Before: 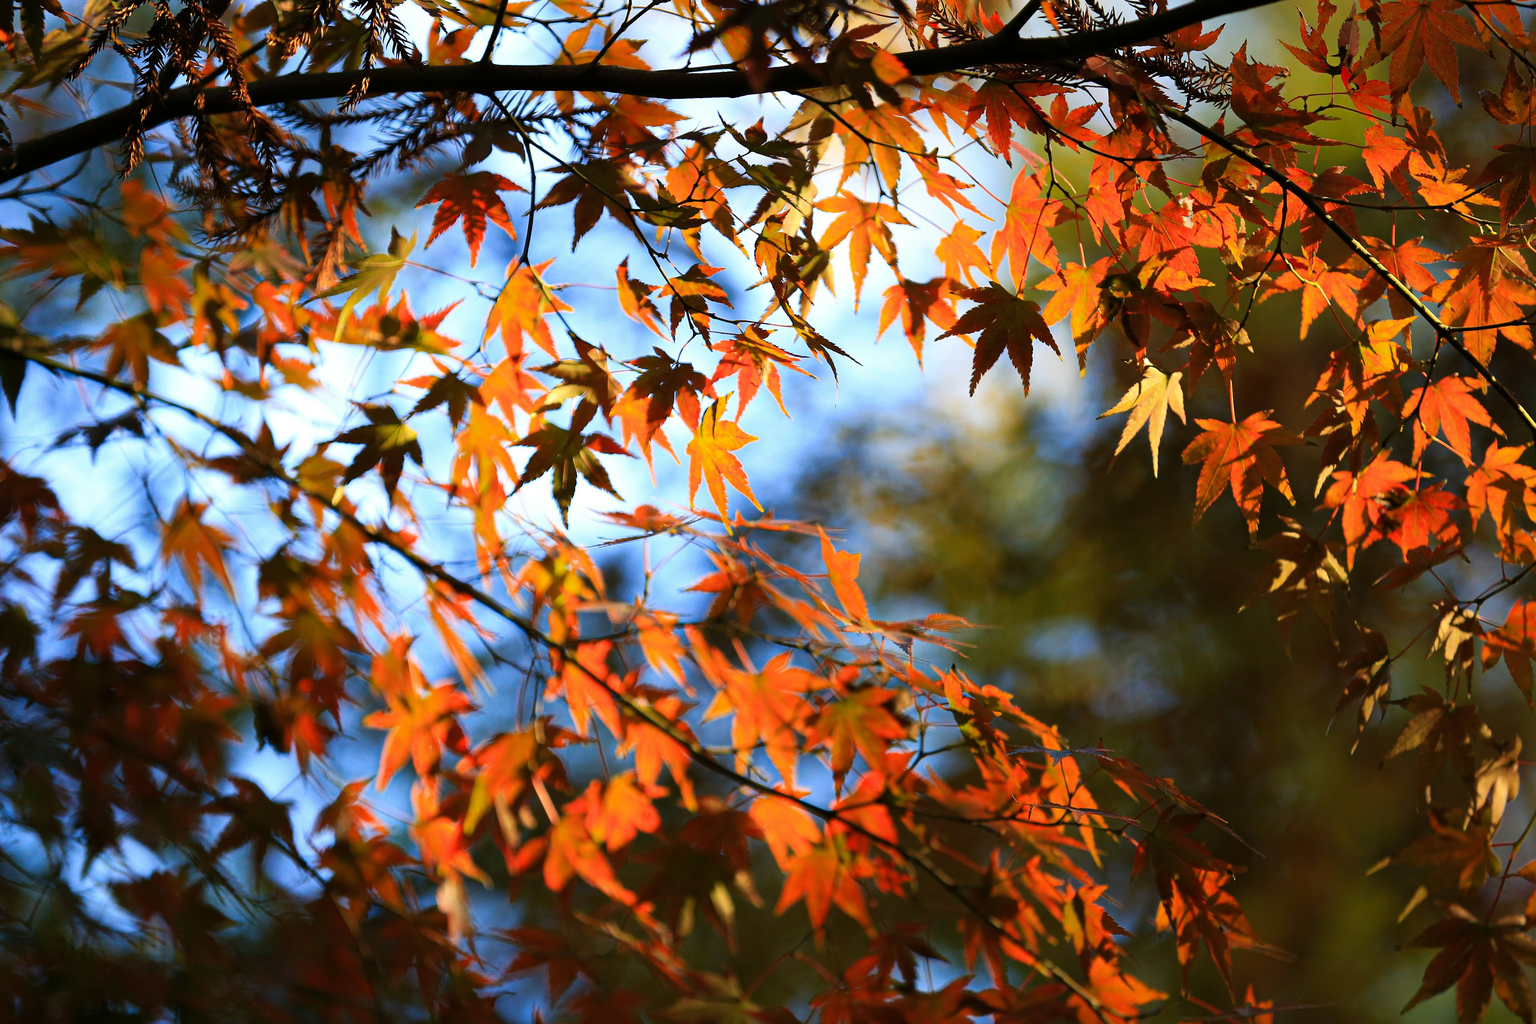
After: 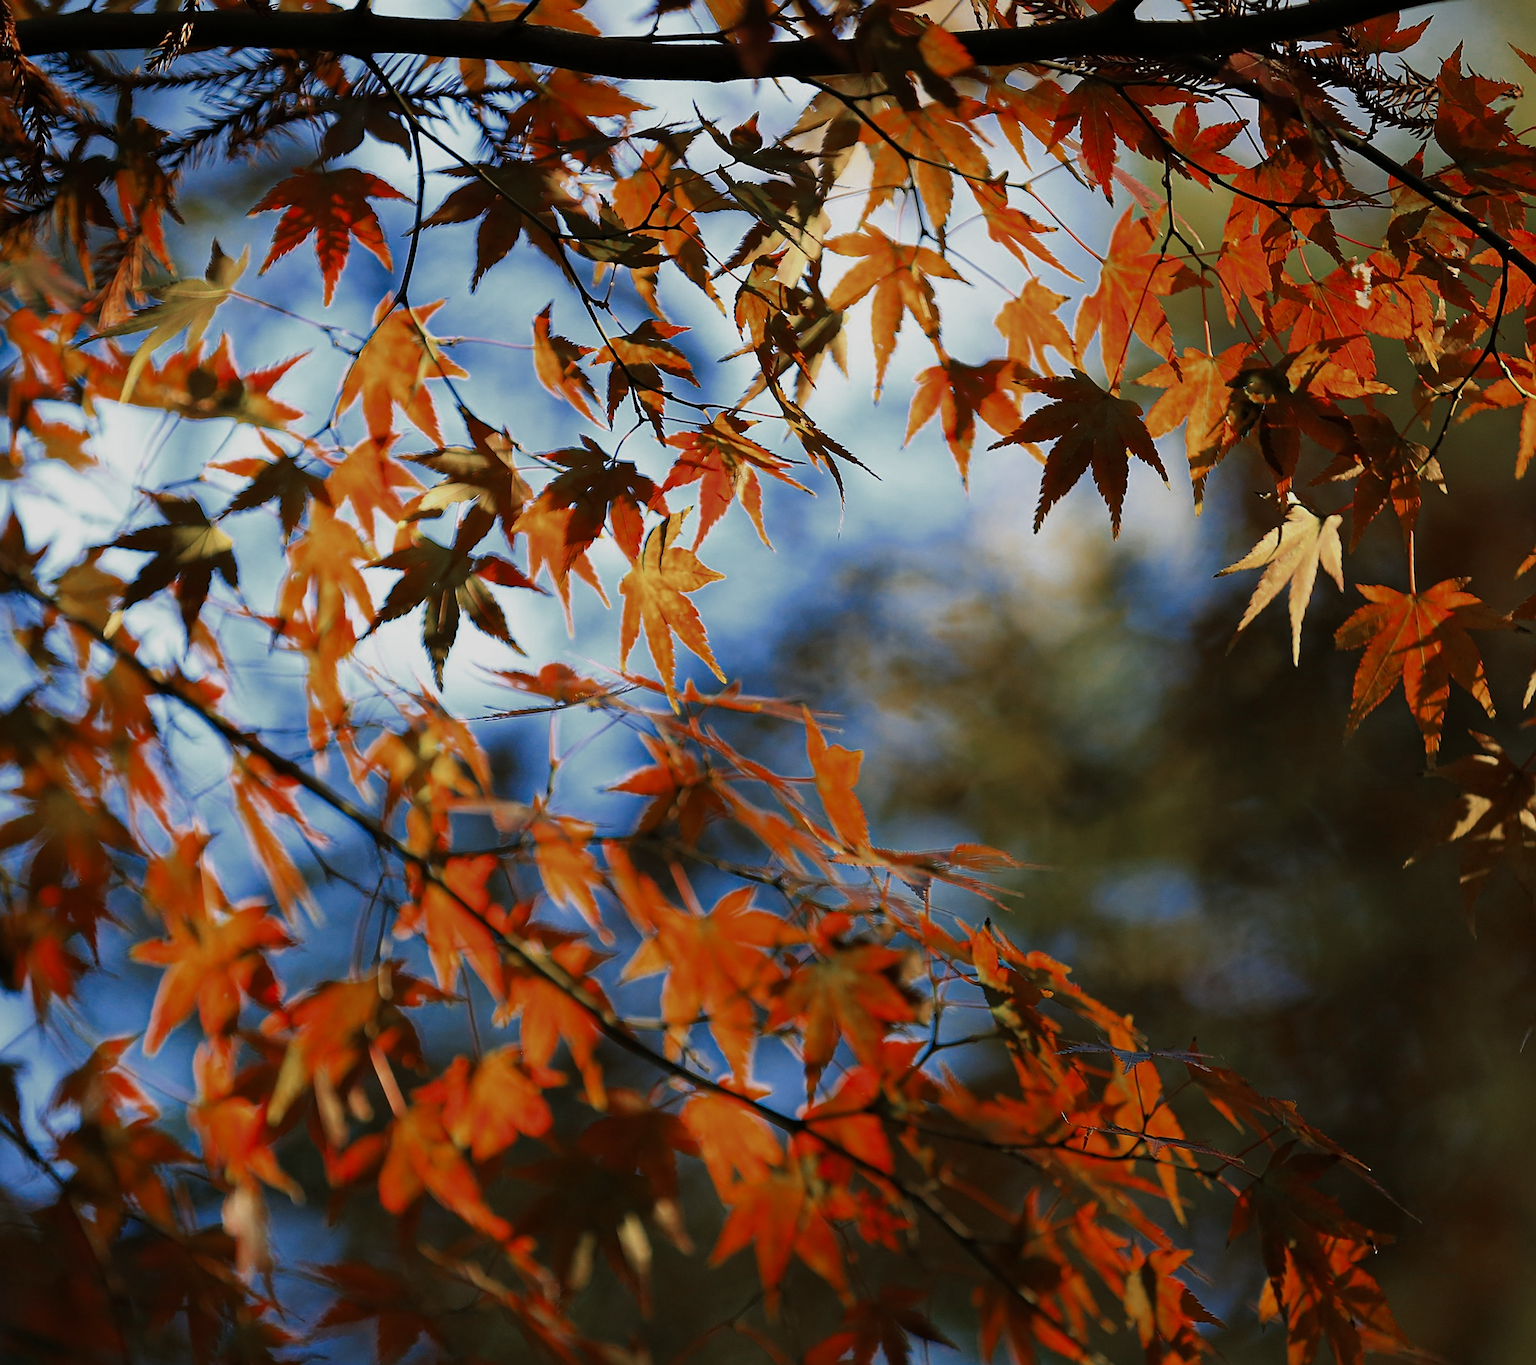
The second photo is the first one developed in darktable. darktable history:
crop and rotate: angle -3.27°, left 14.277%, top 0.028%, right 10.766%, bottom 0.028%
sharpen: on, module defaults
exposure: exposure -0.492 EV, compensate highlight preservation false
color zones: curves: ch0 [(0, 0.5) (0.125, 0.4) (0.25, 0.5) (0.375, 0.4) (0.5, 0.4) (0.625, 0.35) (0.75, 0.35) (0.875, 0.5)]; ch1 [(0, 0.35) (0.125, 0.45) (0.25, 0.35) (0.375, 0.35) (0.5, 0.35) (0.625, 0.35) (0.75, 0.45) (0.875, 0.35)]; ch2 [(0, 0.6) (0.125, 0.5) (0.25, 0.5) (0.375, 0.6) (0.5, 0.6) (0.625, 0.5) (0.75, 0.5) (0.875, 0.5)]
